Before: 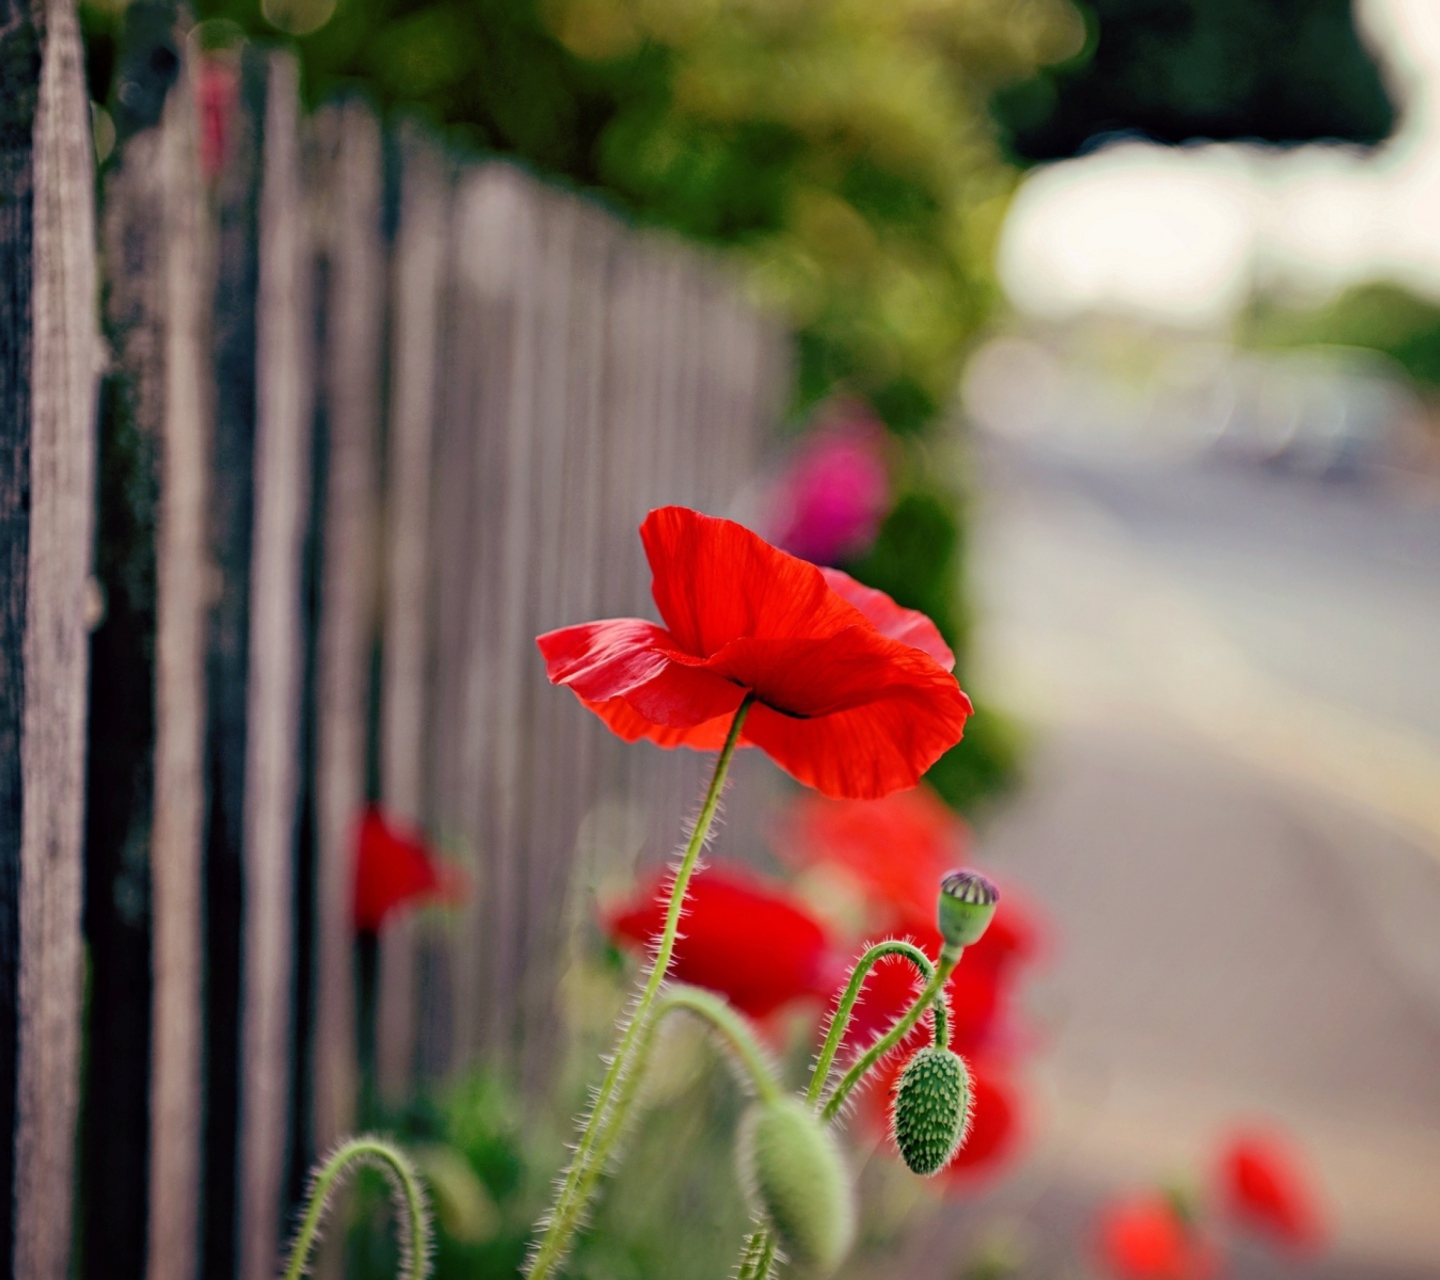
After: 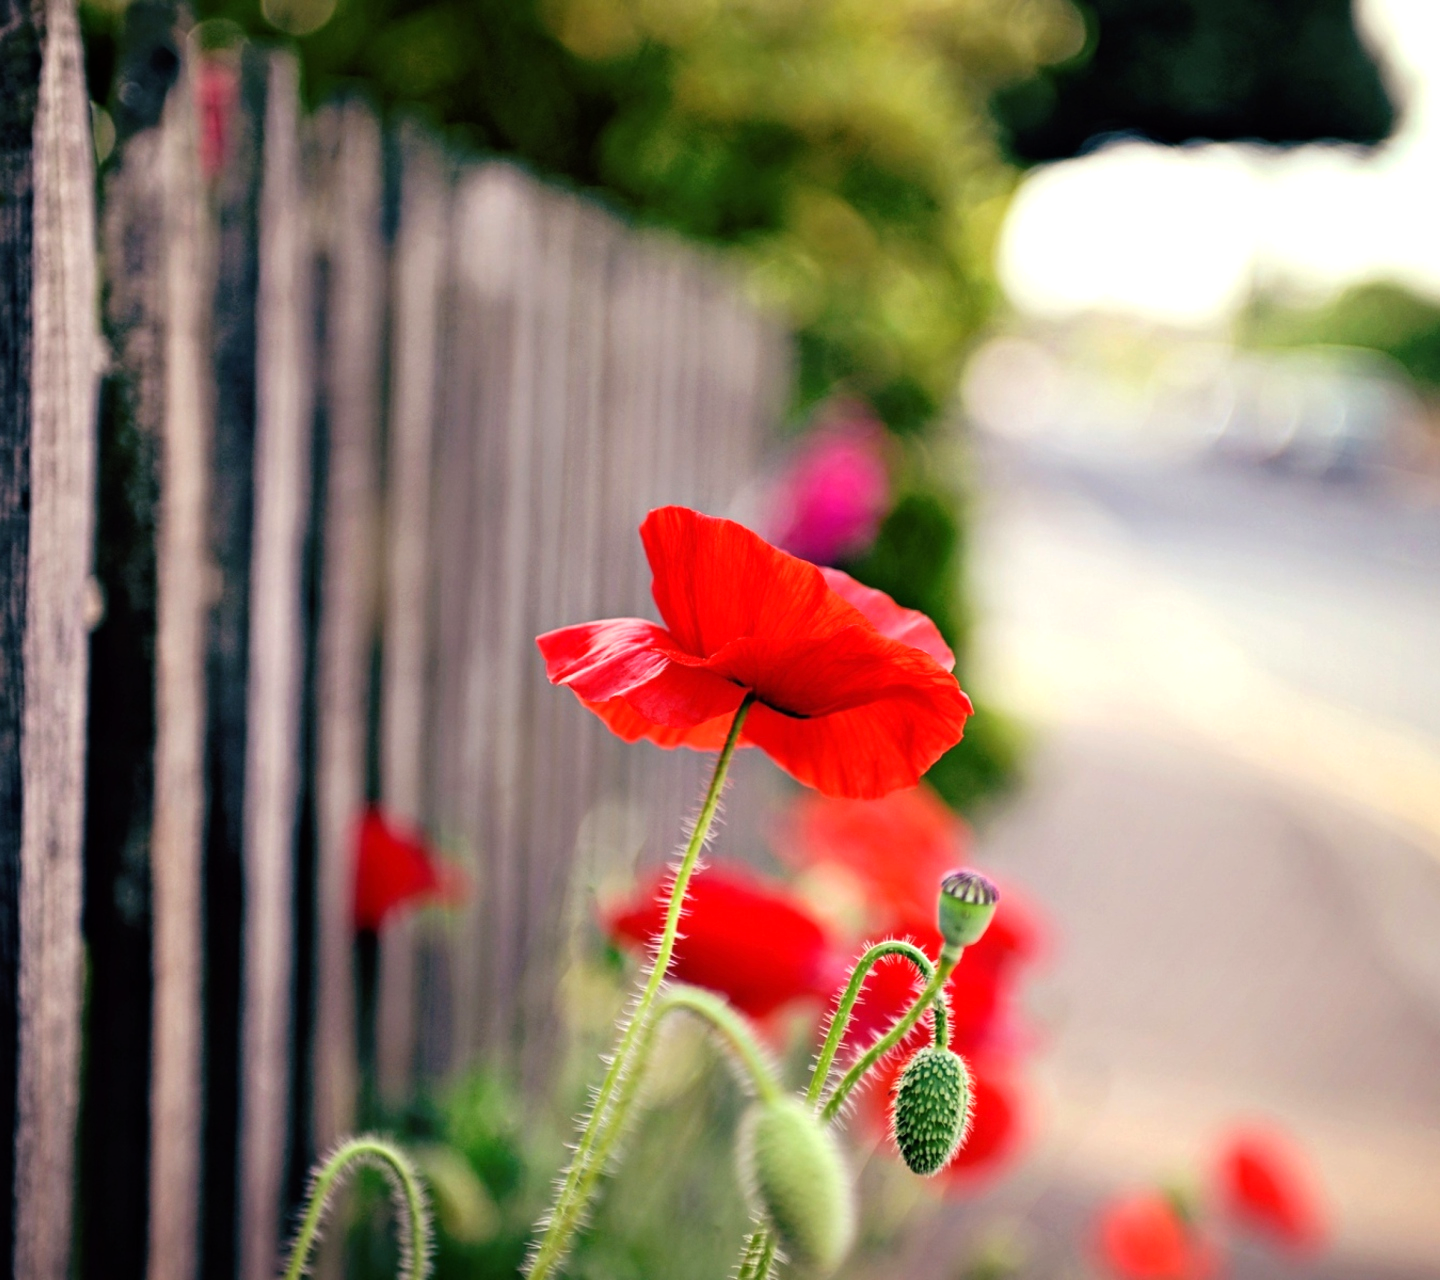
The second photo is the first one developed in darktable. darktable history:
tone equalizer: -8 EV -0.722 EV, -7 EV -0.681 EV, -6 EV -0.62 EV, -5 EV -0.396 EV, -3 EV 0.397 EV, -2 EV 0.6 EV, -1 EV 0.676 EV, +0 EV 0.722 EV
